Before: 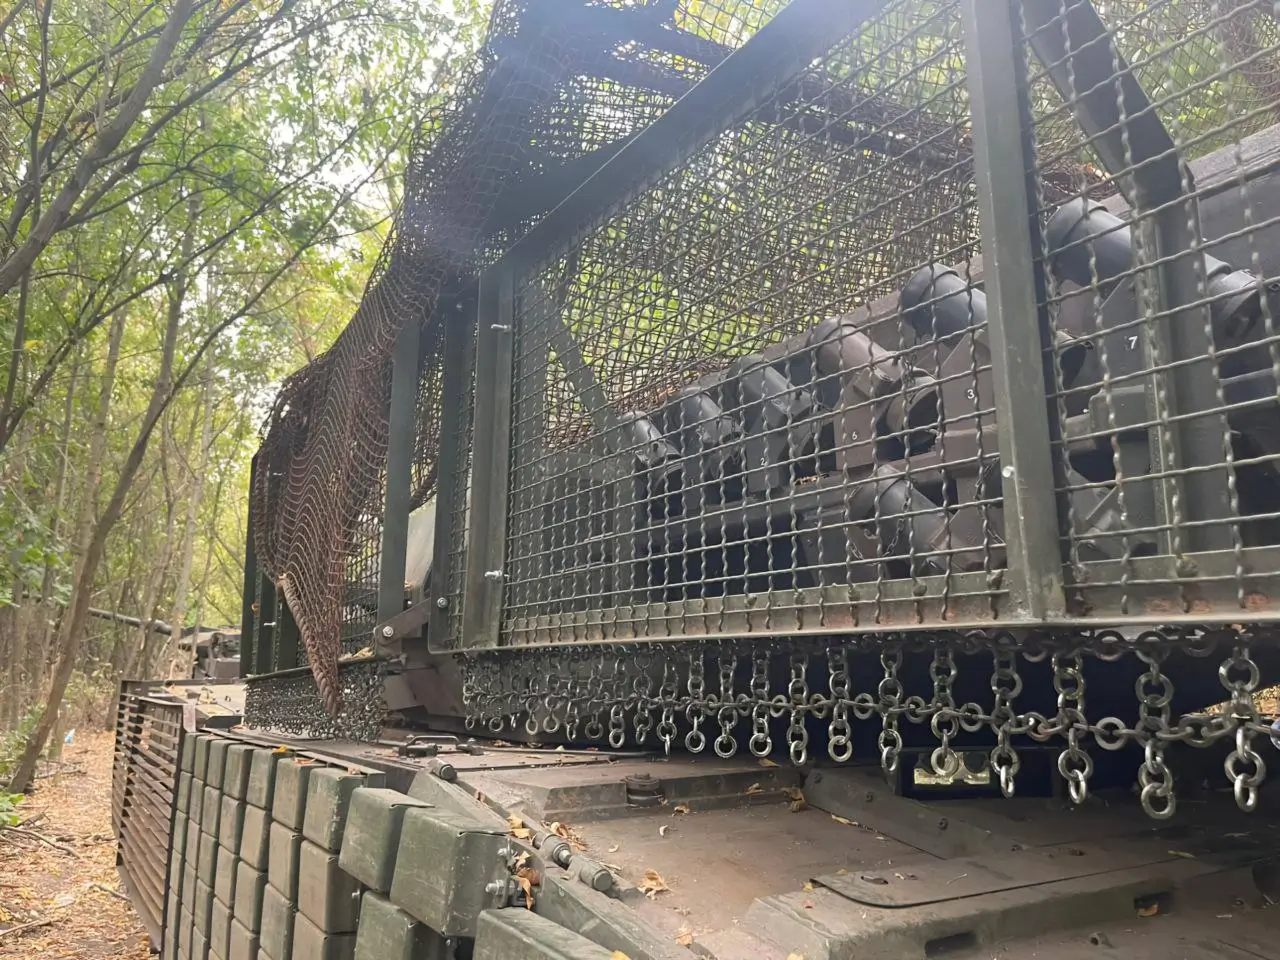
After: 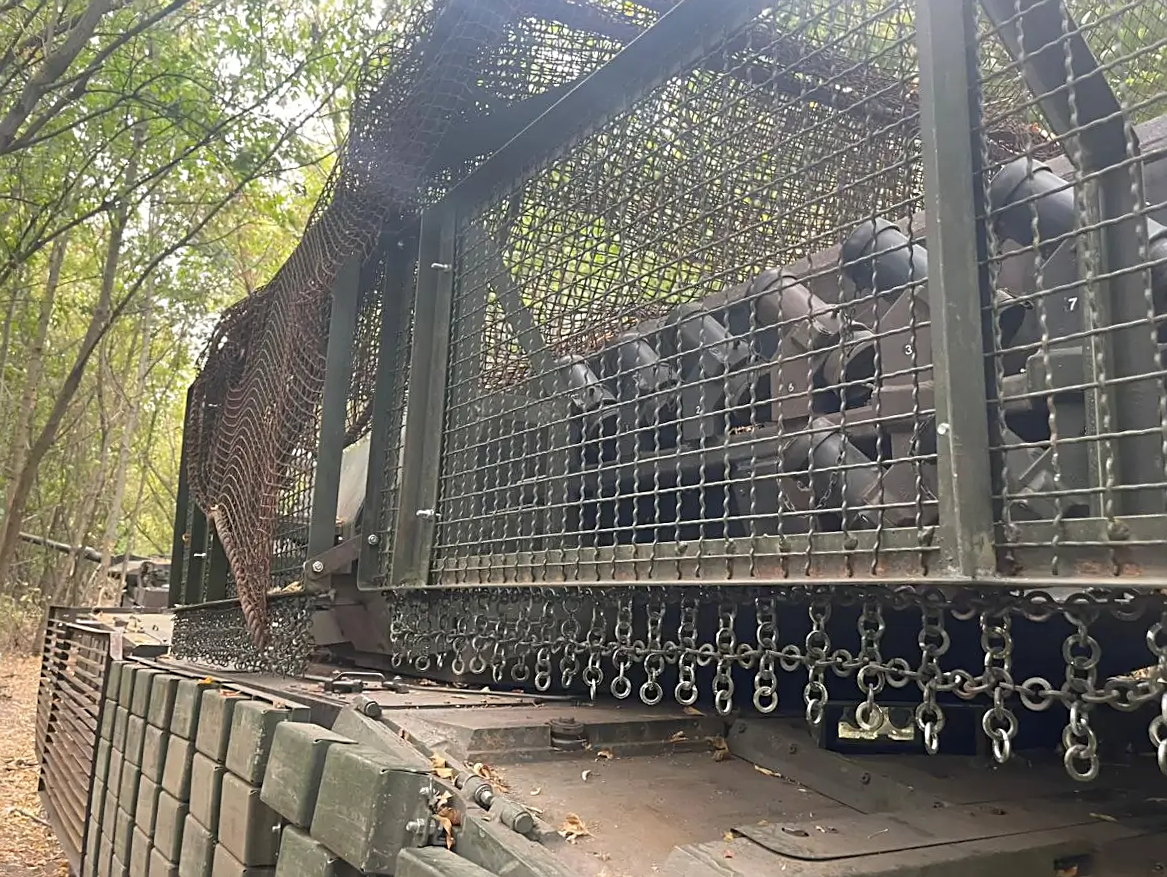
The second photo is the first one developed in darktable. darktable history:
sharpen: on, module defaults
crop and rotate: angle -2.02°, left 3.072%, top 3.86%, right 1.469%, bottom 0.537%
